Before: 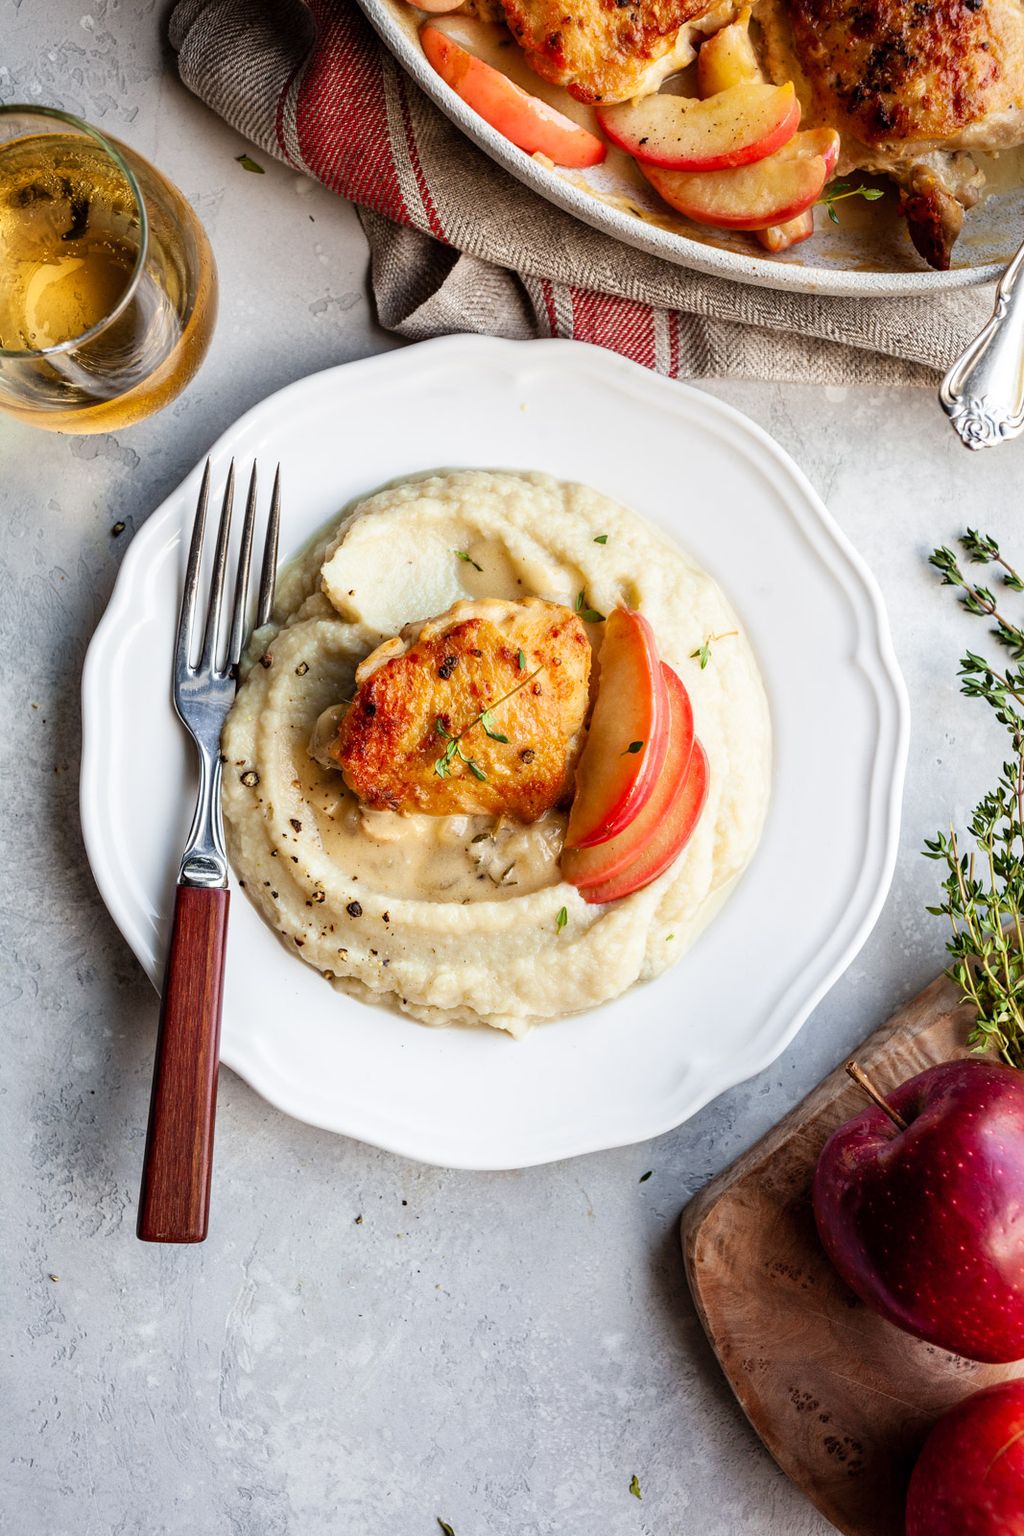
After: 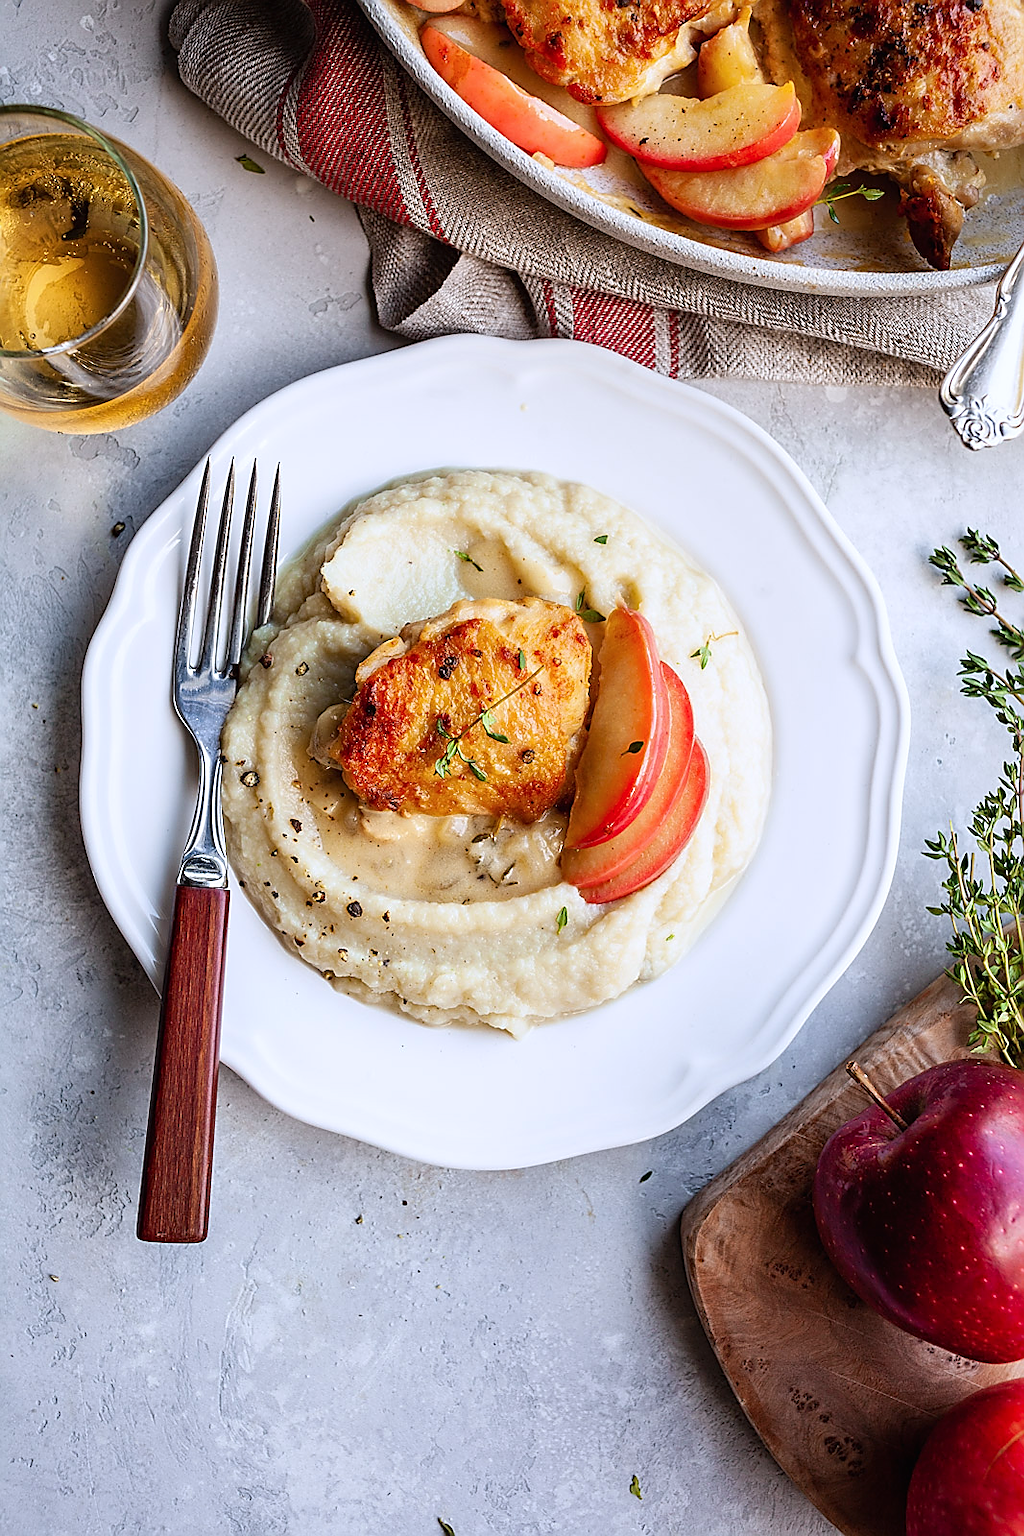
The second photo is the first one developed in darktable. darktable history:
contrast brightness saturation: contrast -0.019, brightness -0.006, saturation 0.037
sharpen: radius 1.382, amount 1.24, threshold 0.677
color calibration: illuminant as shot in camera, x 0.358, y 0.373, temperature 4628.91 K
